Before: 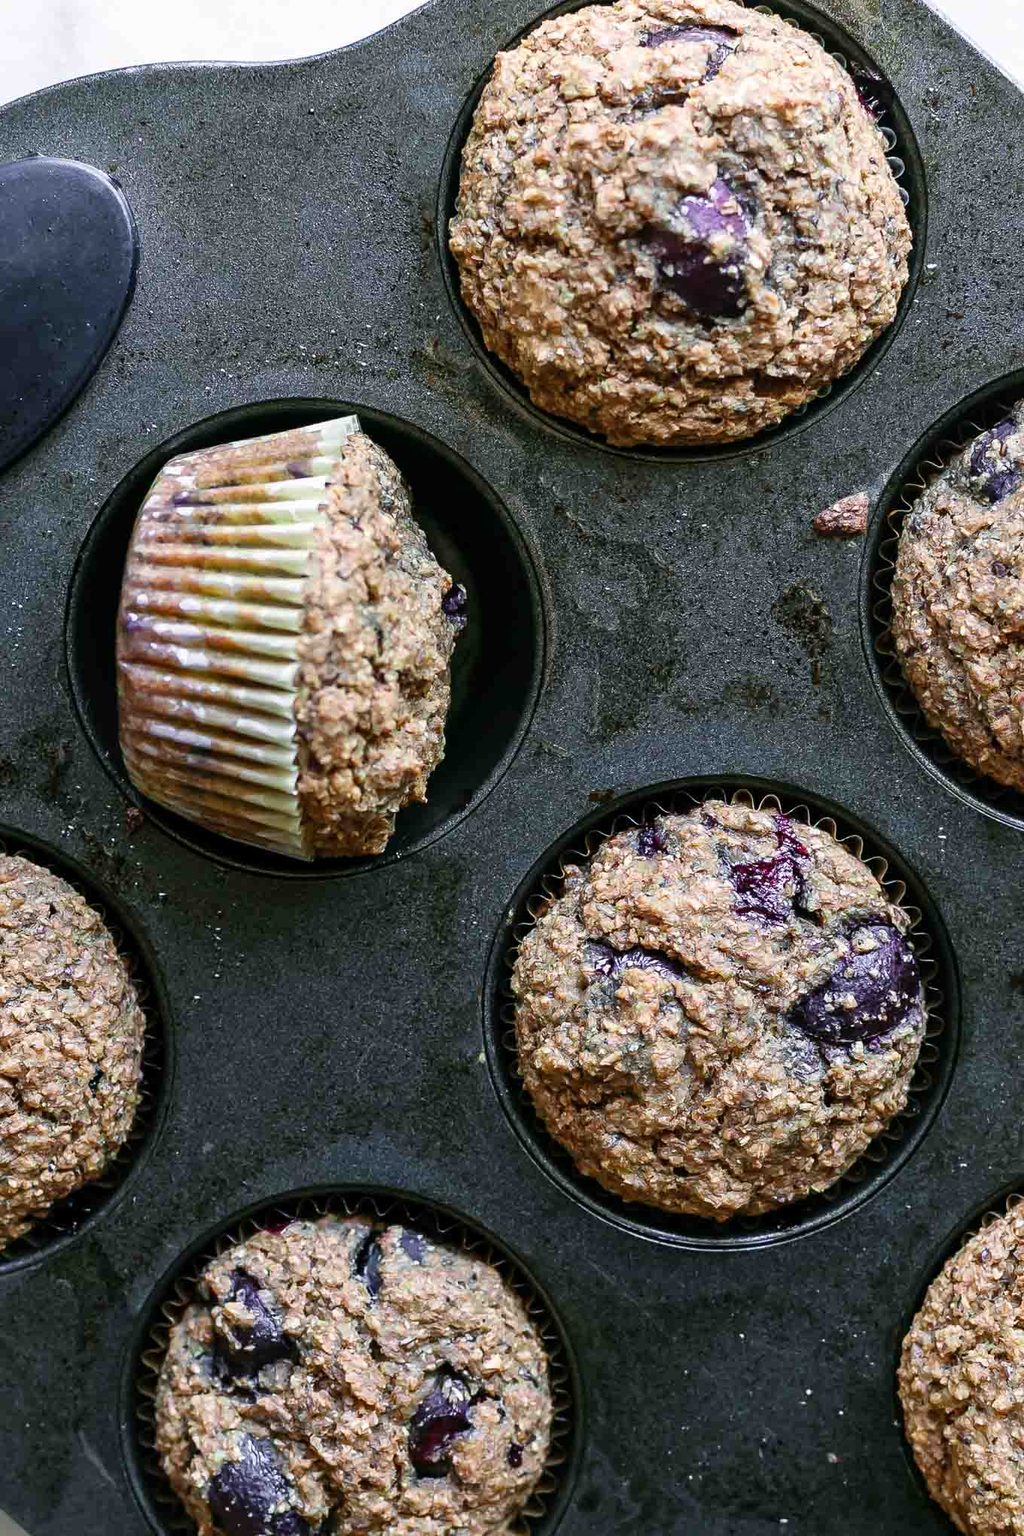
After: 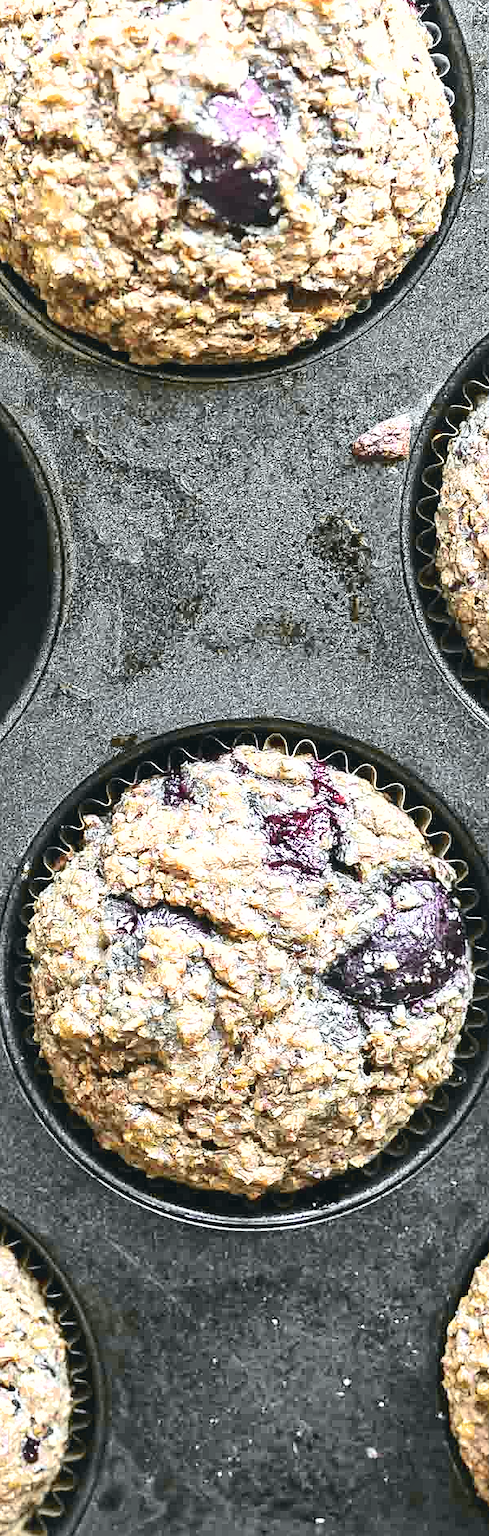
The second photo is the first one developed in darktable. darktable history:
sharpen: radius 0.975, amount 0.611
contrast brightness saturation: contrast -0.044, saturation -0.407
exposure: black level correction 0, exposure 1.594 EV, compensate highlight preservation false
crop: left 47.567%, top 6.962%, right 7.981%
tone curve: curves: ch0 [(0, 0.026) (0.058, 0.049) (0.246, 0.214) (0.437, 0.498) (0.55, 0.644) (0.657, 0.767) (0.822, 0.9) (1, 0.961)]; ch1 [(0, 0) (0.346, 0.307) (0.408, 0.369) (0.453, 0.457) (0.476, 0.489) (0.502, 0.493) (0.521, 0.515) (0.537, 0.531) (0.612, 0.641) (0.676, 0.728) (1, 1)]; ch2 [(0, 0) (0.346, 0.34) (0.434, 0.46) (0.485, 0.494) (0.5, 0.494) (0.511, 0.504) (0.537, 0.551) (0.579, 0.599) (0.625, 0.686) (1, 1)], color space Lab, independent channels, preserve colors none
shadows and highlights: on, module defaults
